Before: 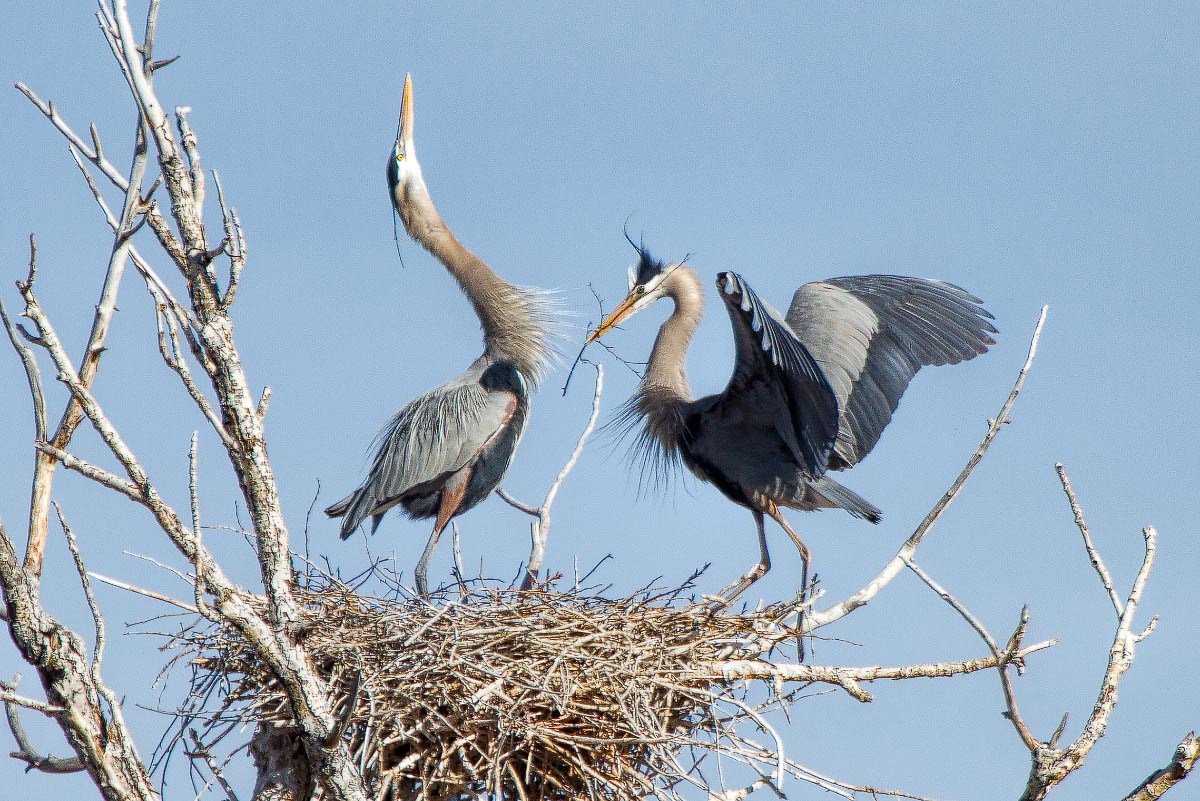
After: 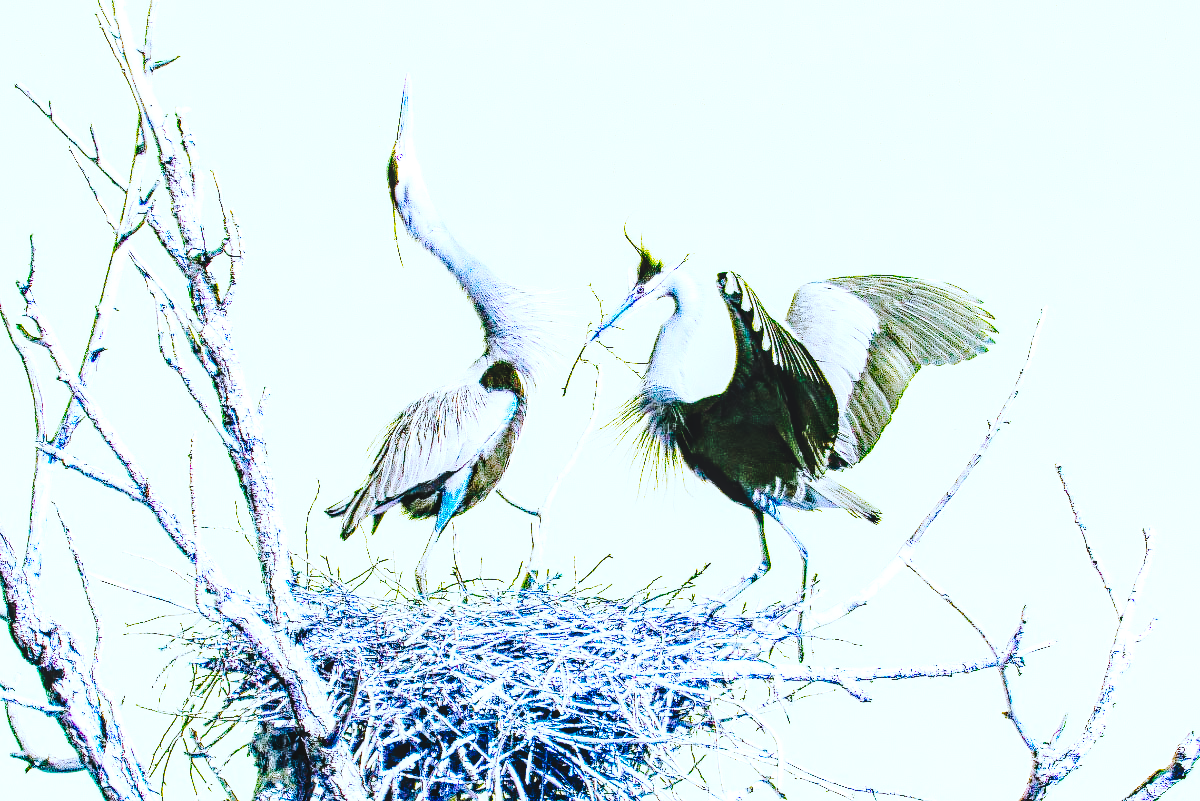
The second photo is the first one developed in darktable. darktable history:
exposure: black level correction 0, exposure 1.199 EV, compensate highlight preservation false
tone curve: curves: ch0 [(0, 0.01) (0.097, 0.07) (0.204, 0.173) (0.447, 0.517) (0.539, 0.624) (0.733, 0.791) (0.879, 0.898) (1, 0.98)]; ch1 [(0, 0) (0.393, 0.415) (0.447, 0.448) (0.485, 0.494) (0.523, 0.509) (0.545, 0.544) (0.574, 0.578) (0.648, 0.674) (1, 1)]; ch2 [(0, 0) (0.369, 0.388) (0.449, 0.431) (0.499, 0.5) (0.521, 0.517) (0.53, 0.54) (0.564, 0.569) (0.674, 0.735) (1, 1)], preserve colors none
base curve: curves: ch0 [(0, 0) (0.028, 0.03) (0.121, 0.232) (0.46, 0.748) (0.859, 0.968) (1, 1)], preserve colors none
haze removal: on, module defaults
color correction: highlights a* -1.9, highlights b* -18.51
color balance rgb: shadows lift › hue 85.82°, linear chroma grading › shadows 9.604%, linear chroma grading › highlights 10.109%, linear chroma grading › global chroma 14.604%, linear chroma grading › mid-tones 14.988%, perceptual saturation grading › global saturation 25.74%, hue shift -147.38°, contrast 35.094%, saturation formula JzAzBz (2021)
contrast brightness saturation: contrast 0.141
local contrast: on, module defaults
